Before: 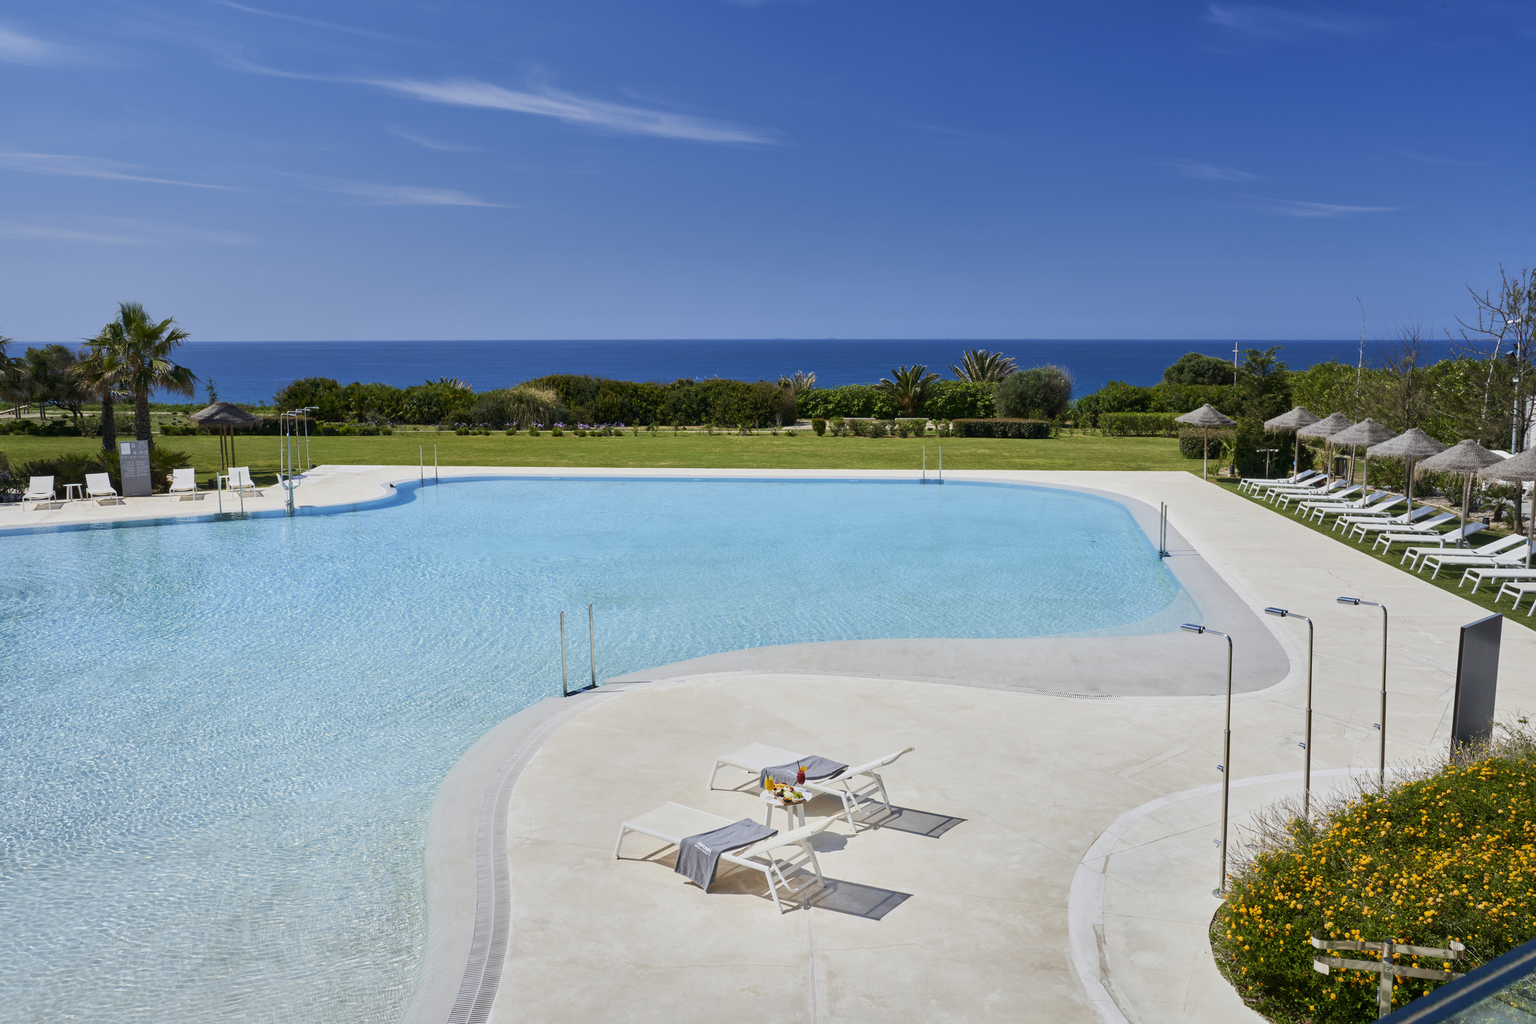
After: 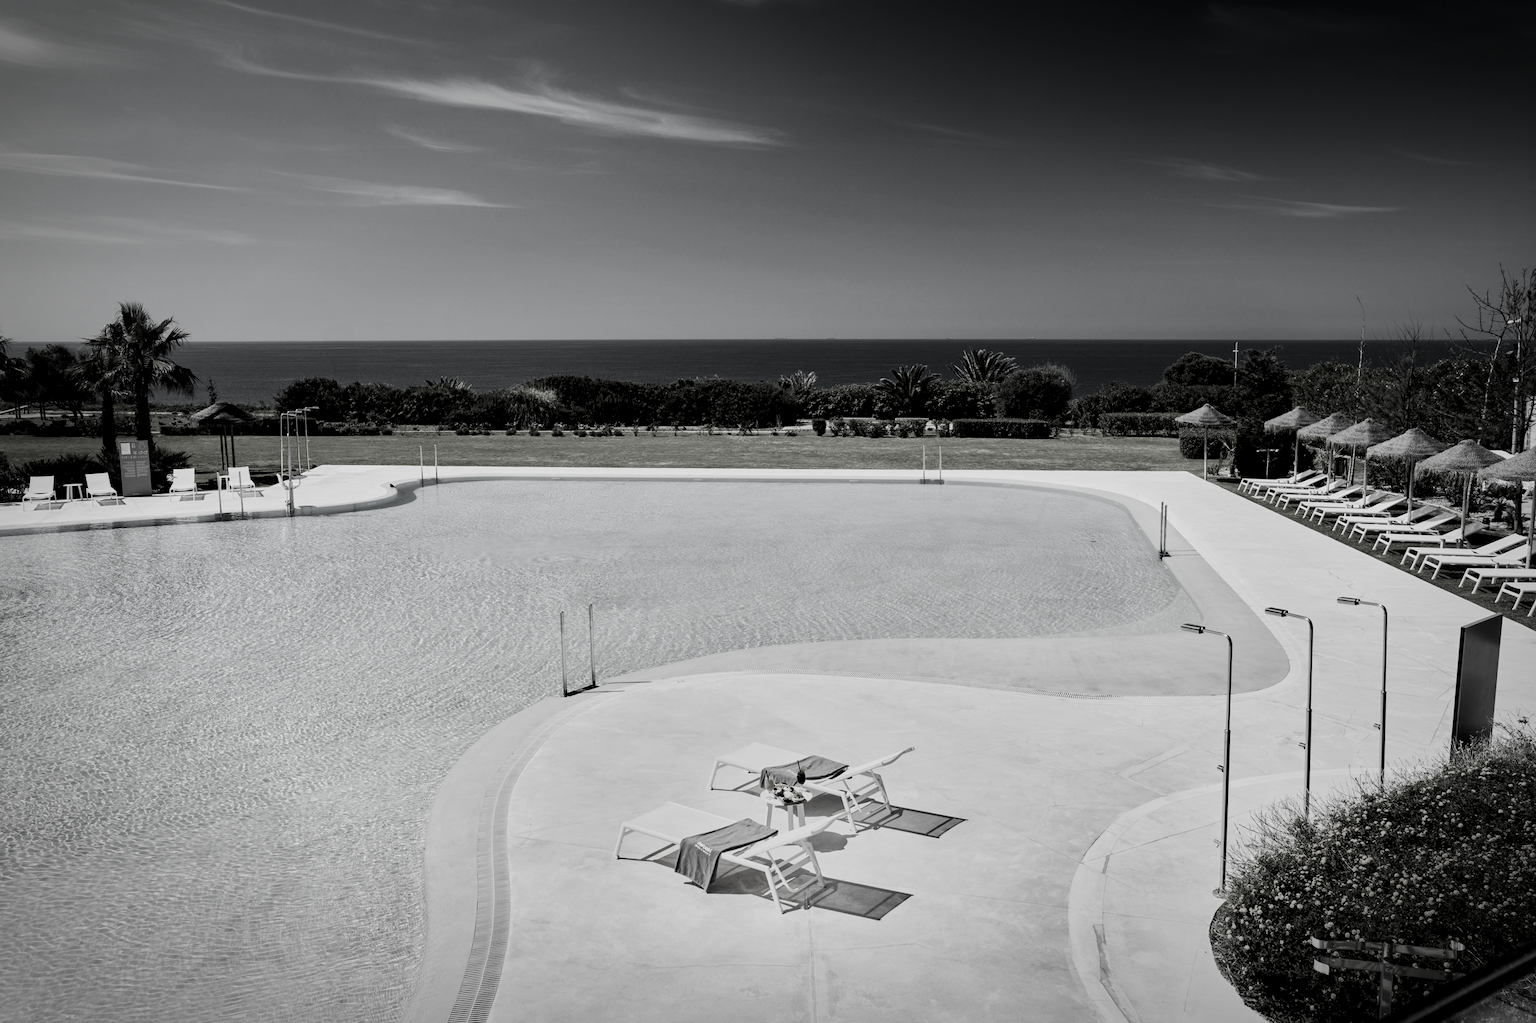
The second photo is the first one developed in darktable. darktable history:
filmic rgb: black relative exposure -5.03 EV, white relative exposure 3.5 EV, threshold 3.02 EV, hardness 3.18, contrast 1.396, highlights saturation mix -49.04%, preserve chrominance no, color science v4 (2020), enable highlight reconstruction true
shadows and highlights: shadows -86.58, highlights -37.37, soften with gaussian
local contrast: highlights 100%, shadows 100%, detail 120%, midtone range 0.2
color balance rgb: linear chroma grading › mid-tones 7.627%, perceptual saturation grading › global saturation 19.728%, global vibrance 50.243%
vignetting: automatic ratio true
